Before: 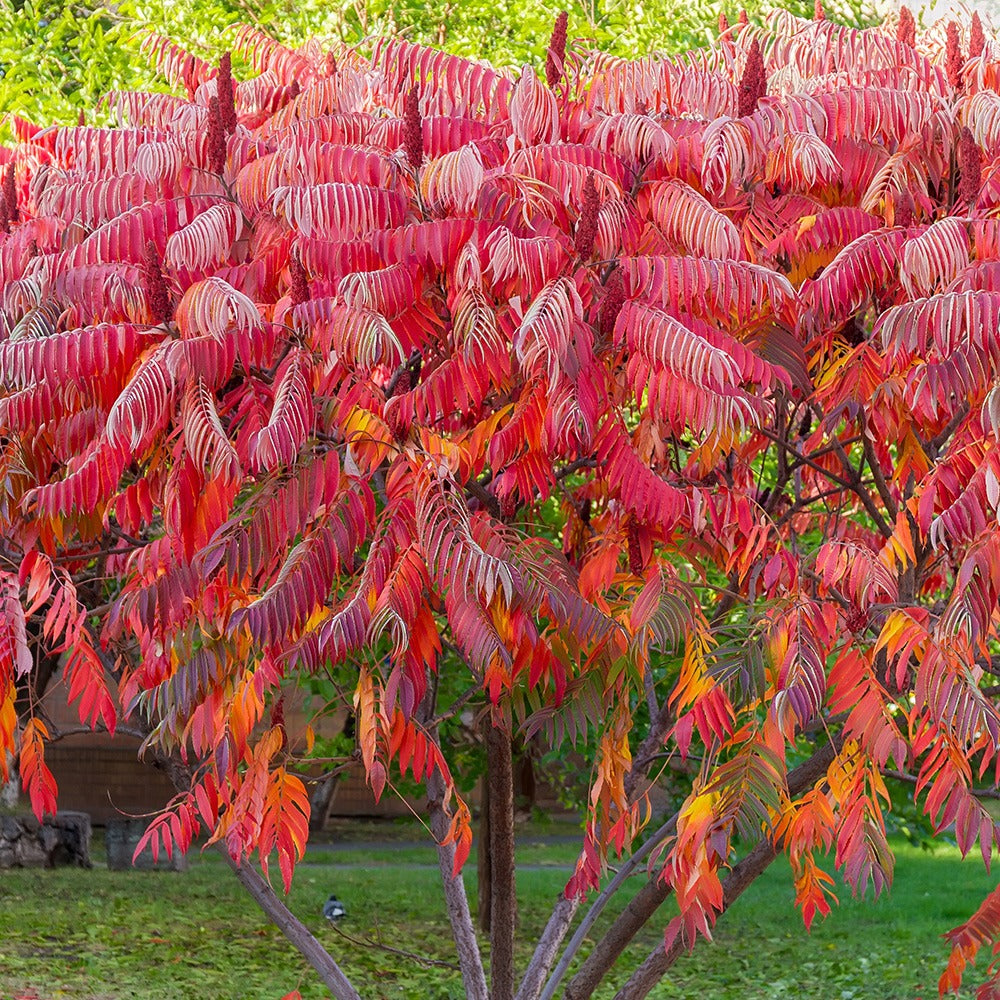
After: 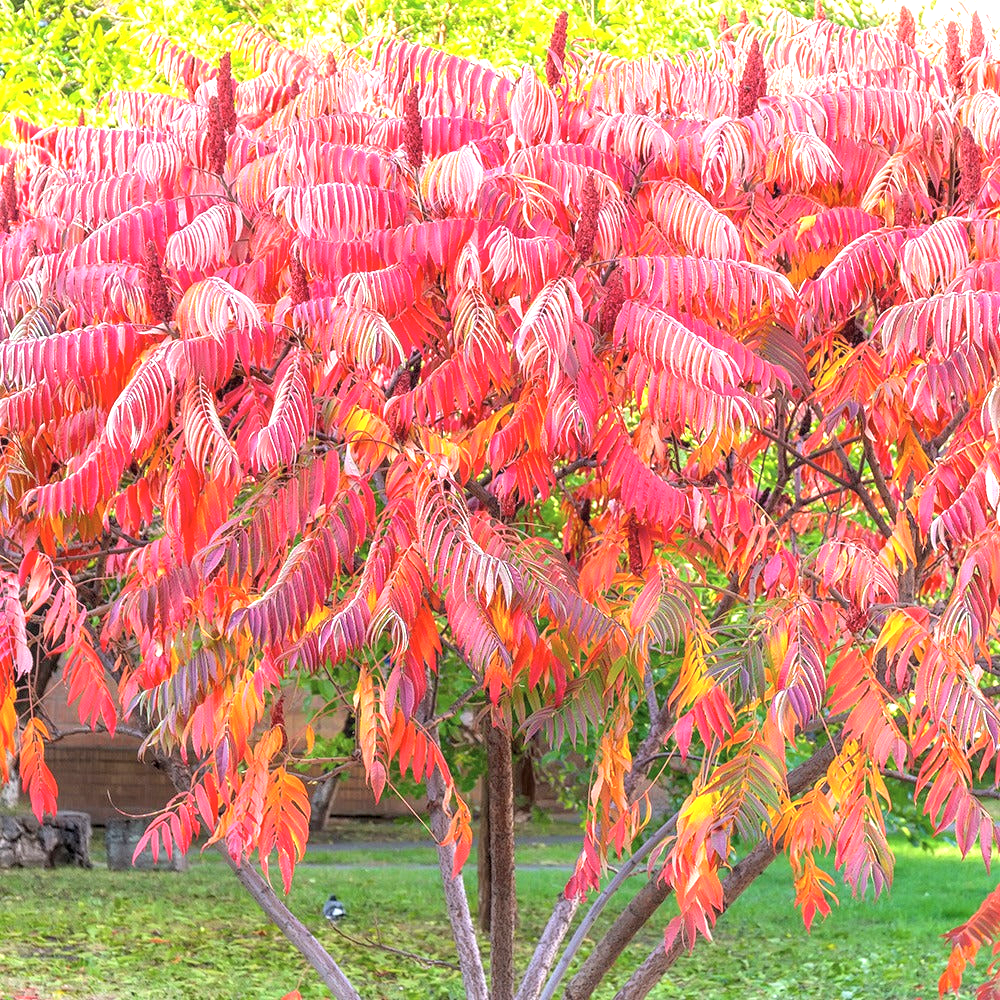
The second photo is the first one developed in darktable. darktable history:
local contrast: on, module defaults
contrast brightness saturation: brightness 0.15
exposure: black level correction 0, exposure 0.953 EV, compensate exposure bias true, compensate highlight preservation false
